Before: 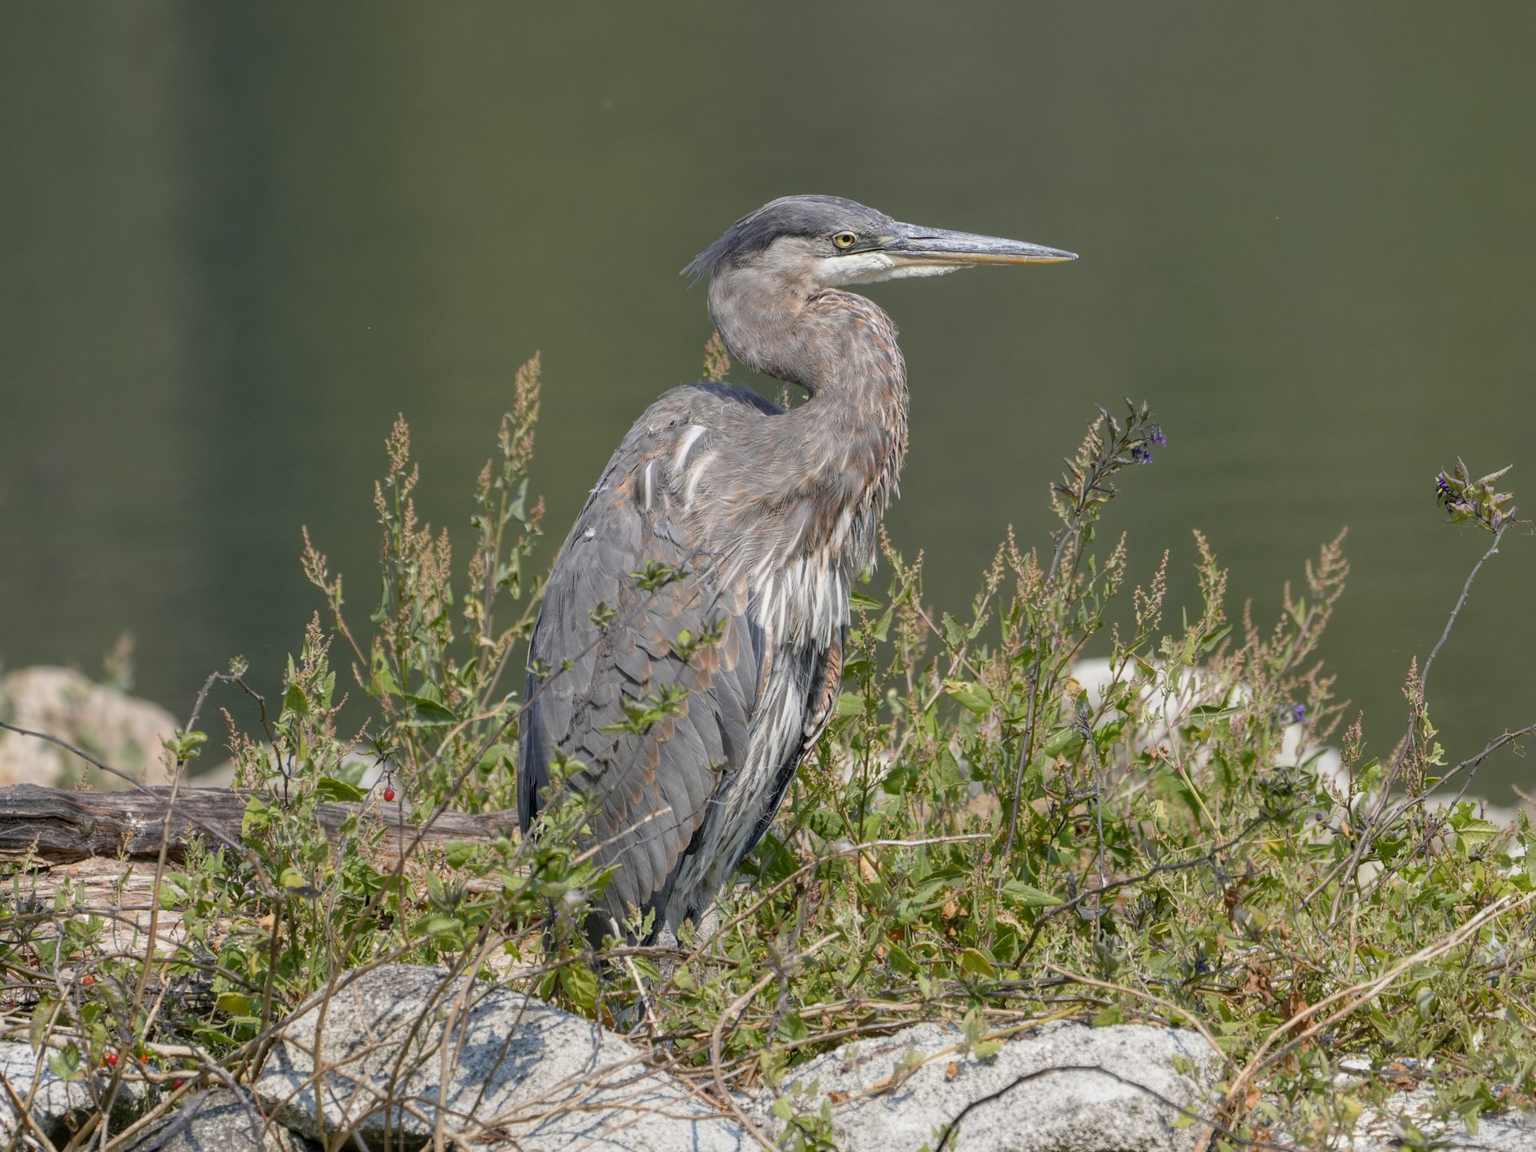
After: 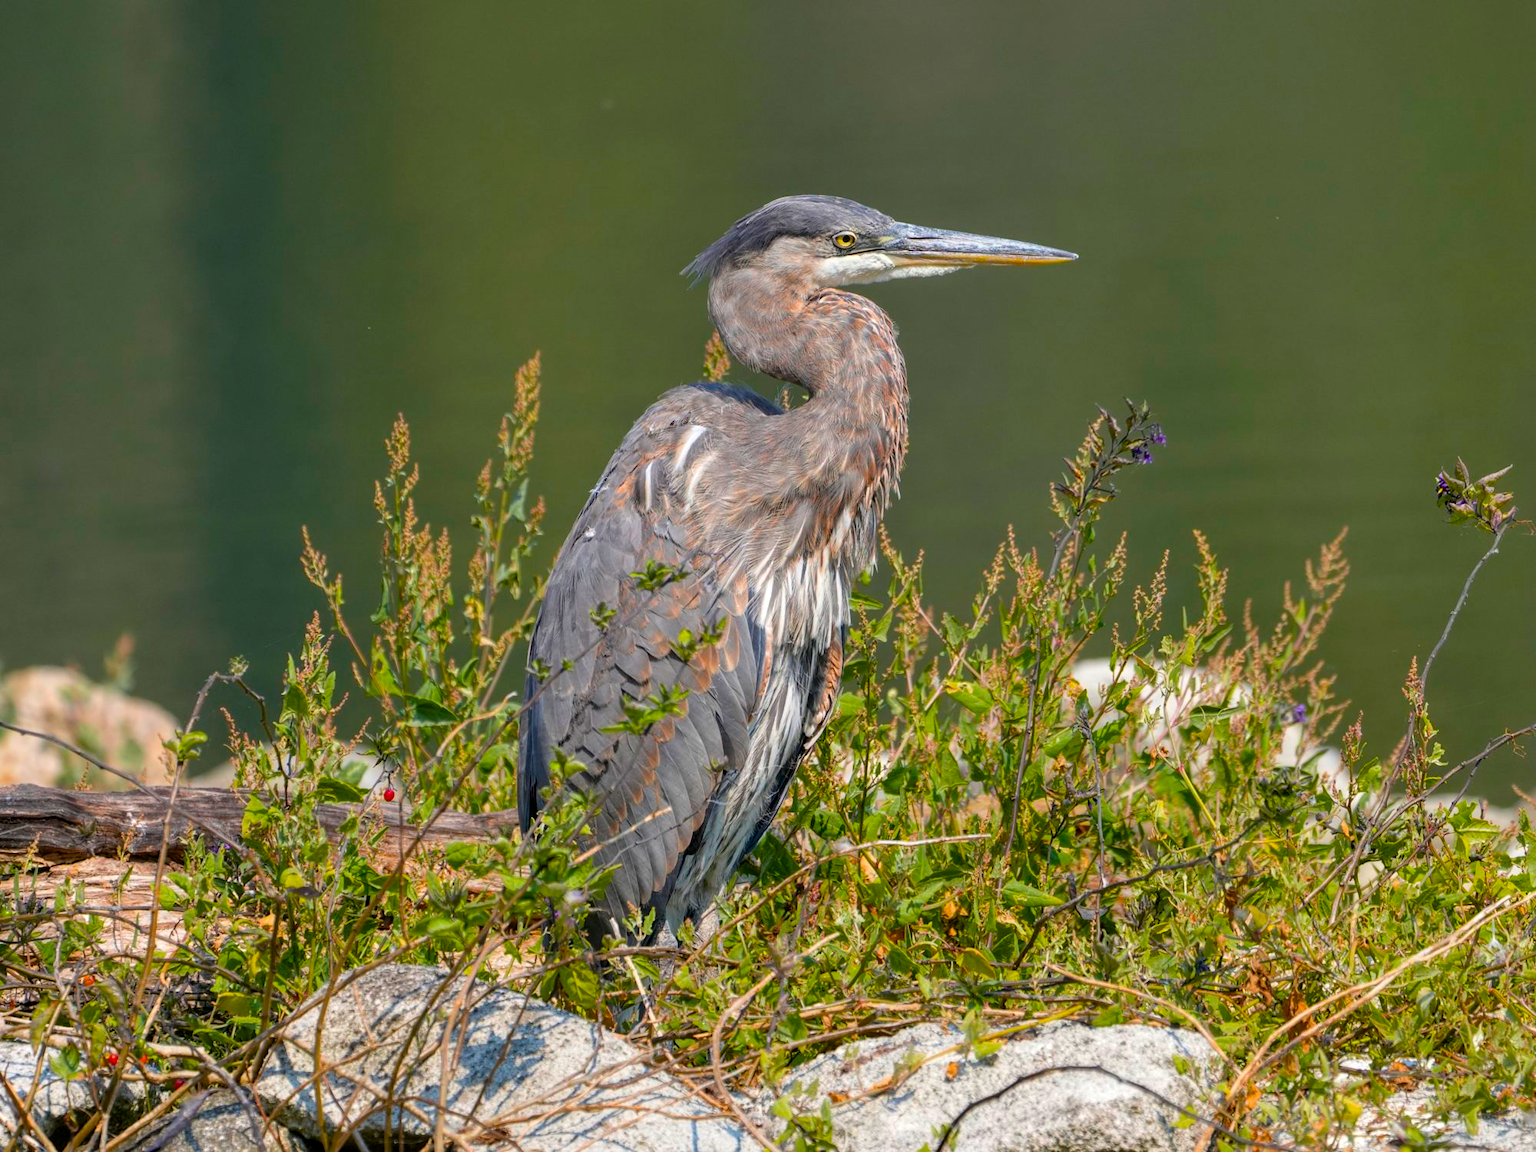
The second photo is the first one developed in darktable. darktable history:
color balance rgb: linear chroma grading › shadows -9.315%, linear chroma grading › global chroma 20.42%, perceptual saturation grading › global saturation 25.768%, global vibrance 25.097%, contrast 10.458%
